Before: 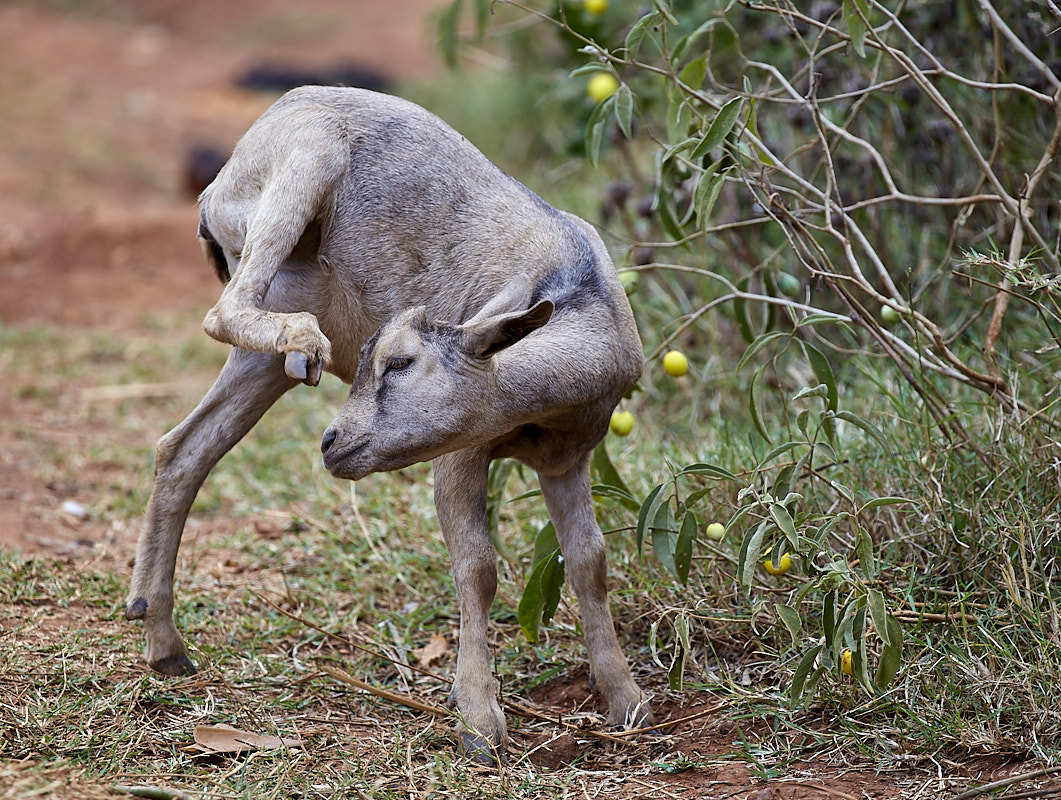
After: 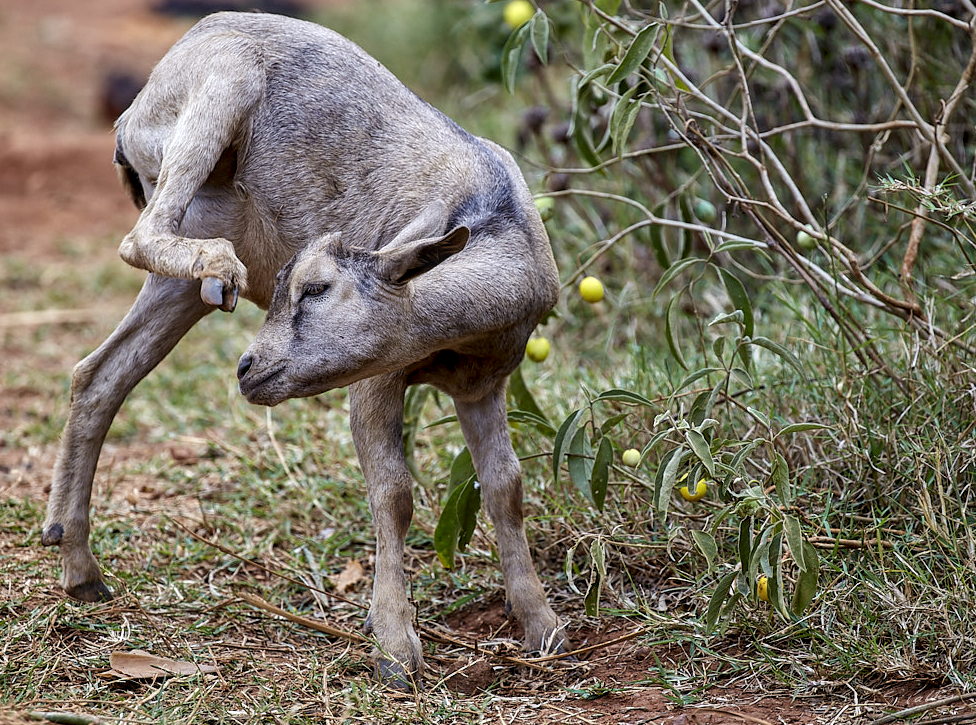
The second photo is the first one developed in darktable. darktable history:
crop and rotate: left 7.947%, top 9.307%
shadows and highlights: shadows 39.33, highlights -55.46, low approximation 0.01, soften with gaussian
local contrast: detail 130%
